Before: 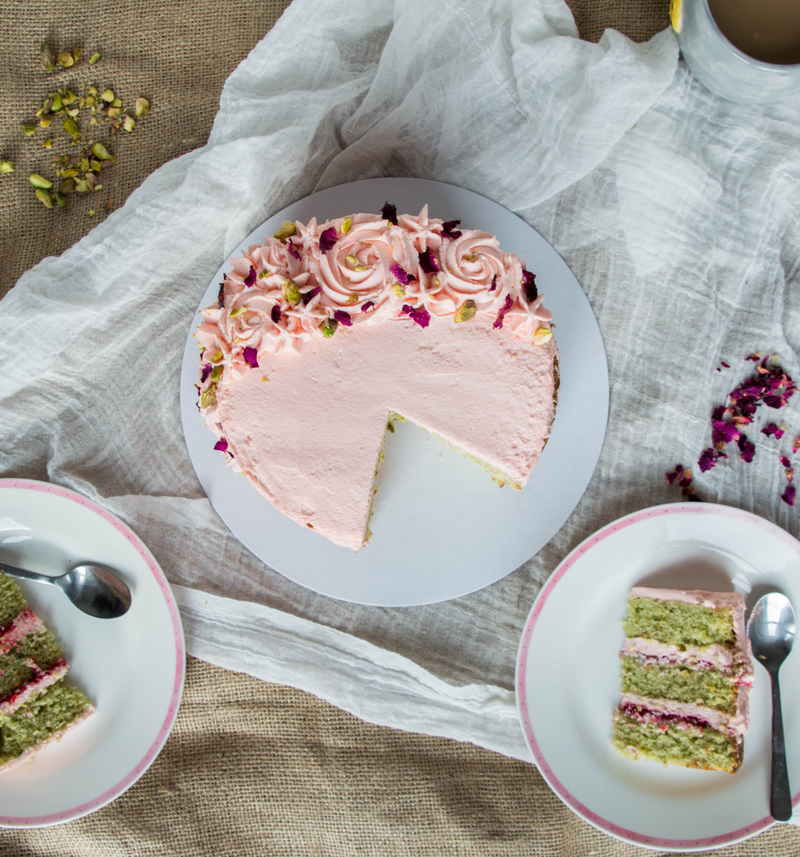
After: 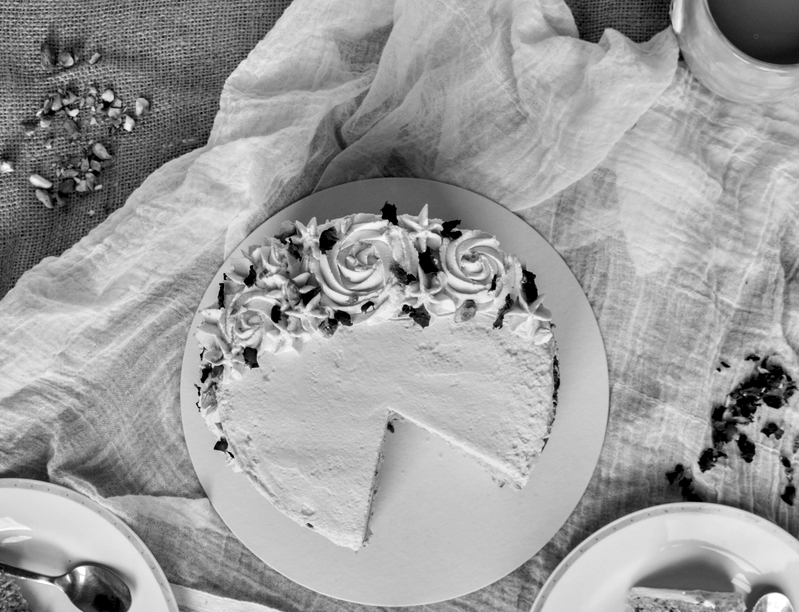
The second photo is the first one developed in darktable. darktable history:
crop: bottom 28.576%
color correction: saturation 1.34
monochrome: a -71.75, b 75.82
contrast equalizer: y [[0.601, 0.6, 0.598, 0.598, 0.6, 0.601], [0.5 ×6], [0.5 ×6], [0 ×6], [0 ×6]]
